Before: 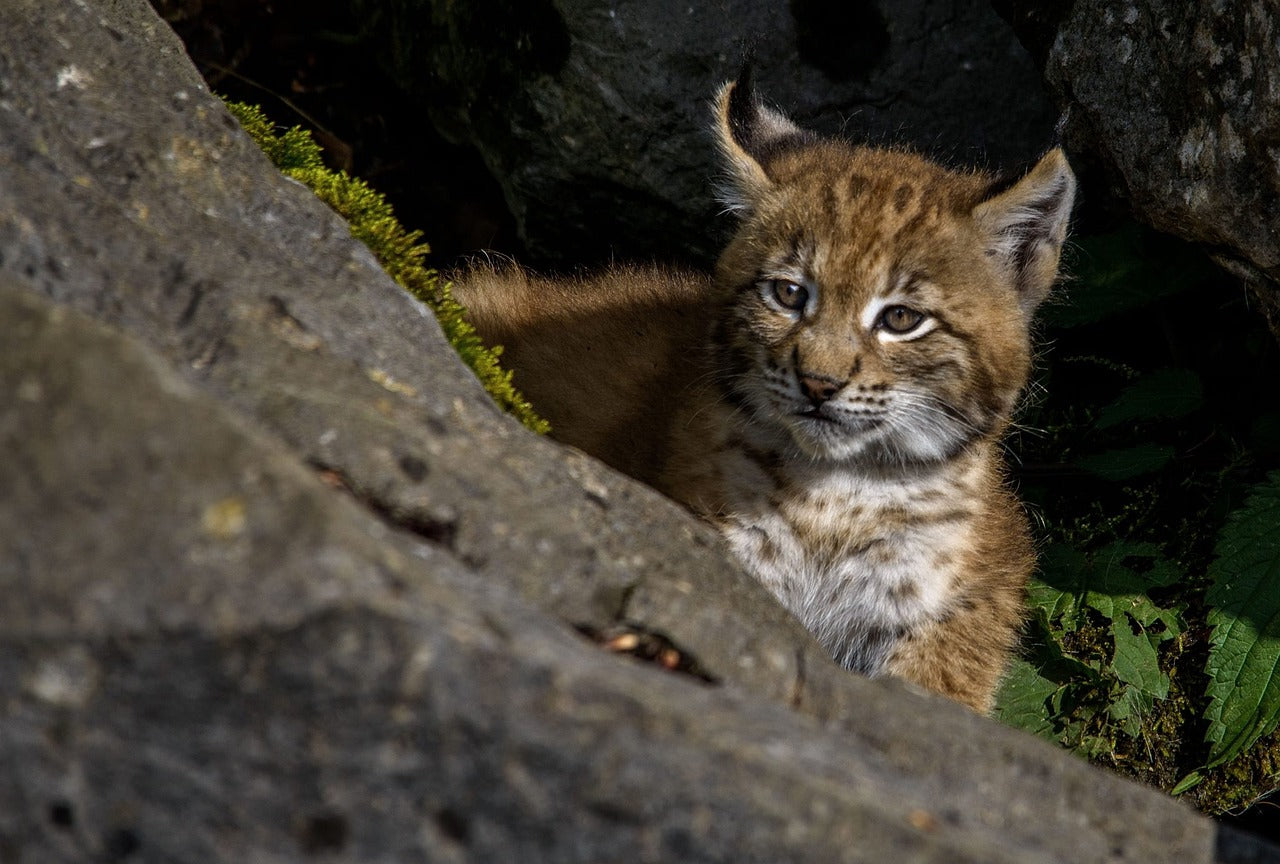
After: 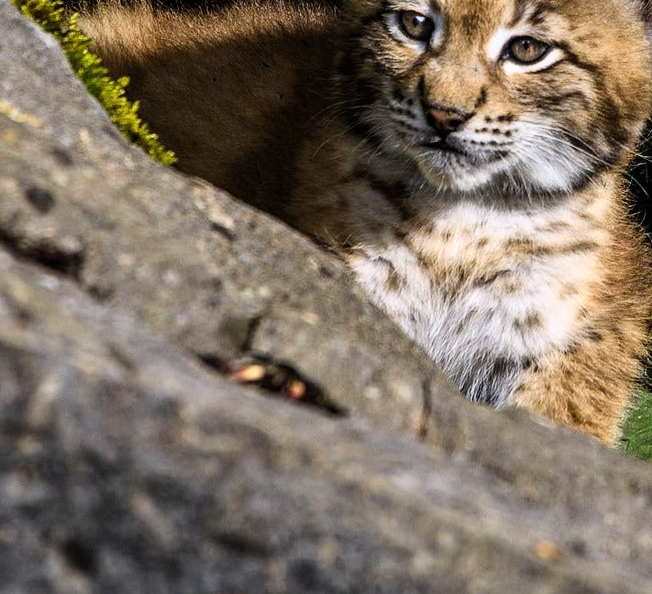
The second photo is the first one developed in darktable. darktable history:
white balance: red 1.004, blue 1.024
crop and rotate: left 29.237%, top 31.152%, right 19.807%
contrast brightness saturation: contrast 0.2, brightness 0.15, saturation 0.14
tone curve: curves: ch0 [(0, 0) (0.004, 0.001) (0.133, 0.112) (0.325, 0.362) (0.832, 0.893) (1, 1)], color space Lab, linked channels, preserve colors none
